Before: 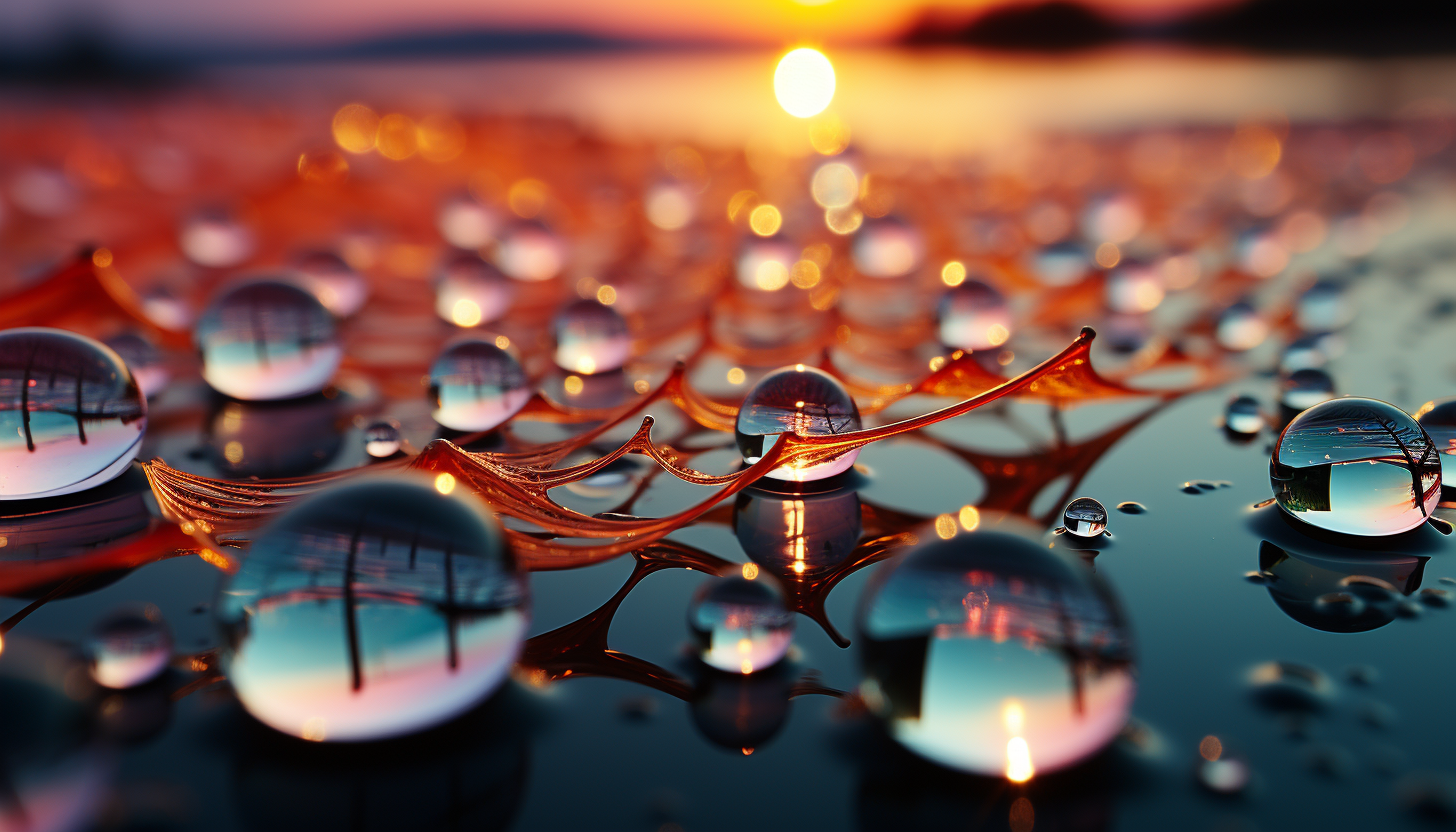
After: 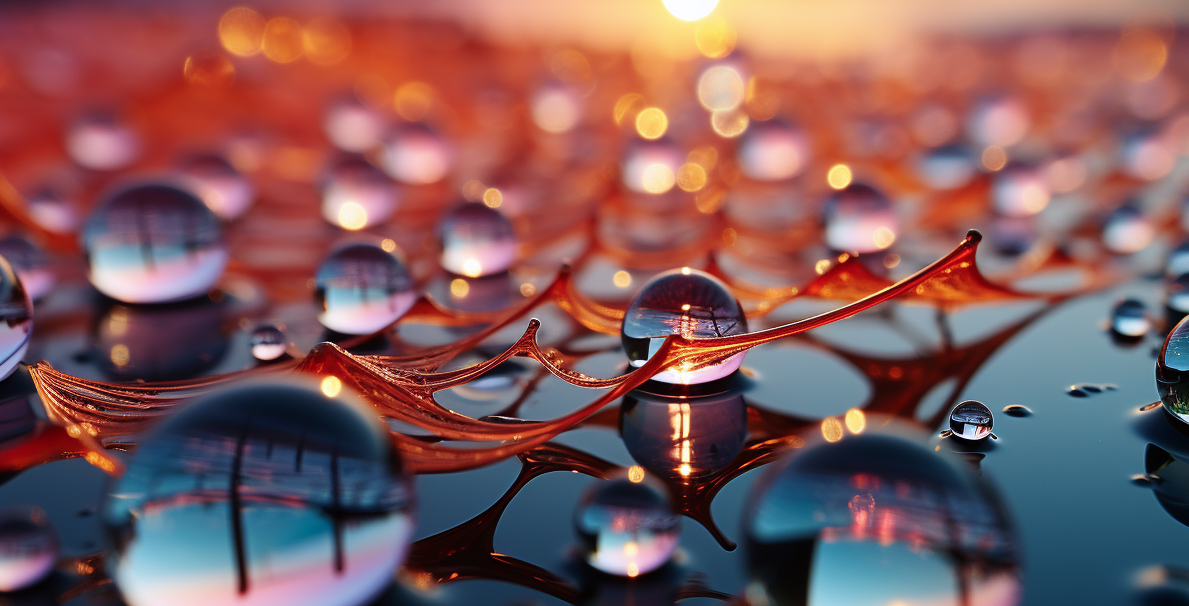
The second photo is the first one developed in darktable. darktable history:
exposure: compensate highlight preservation false
crop: left 7.885%, top 11.682%, right 10.421%, bottom 15.474%
color calibration: illuminant as shot in camera, x 0.363, y 0.384, temperature 4531.55 K
